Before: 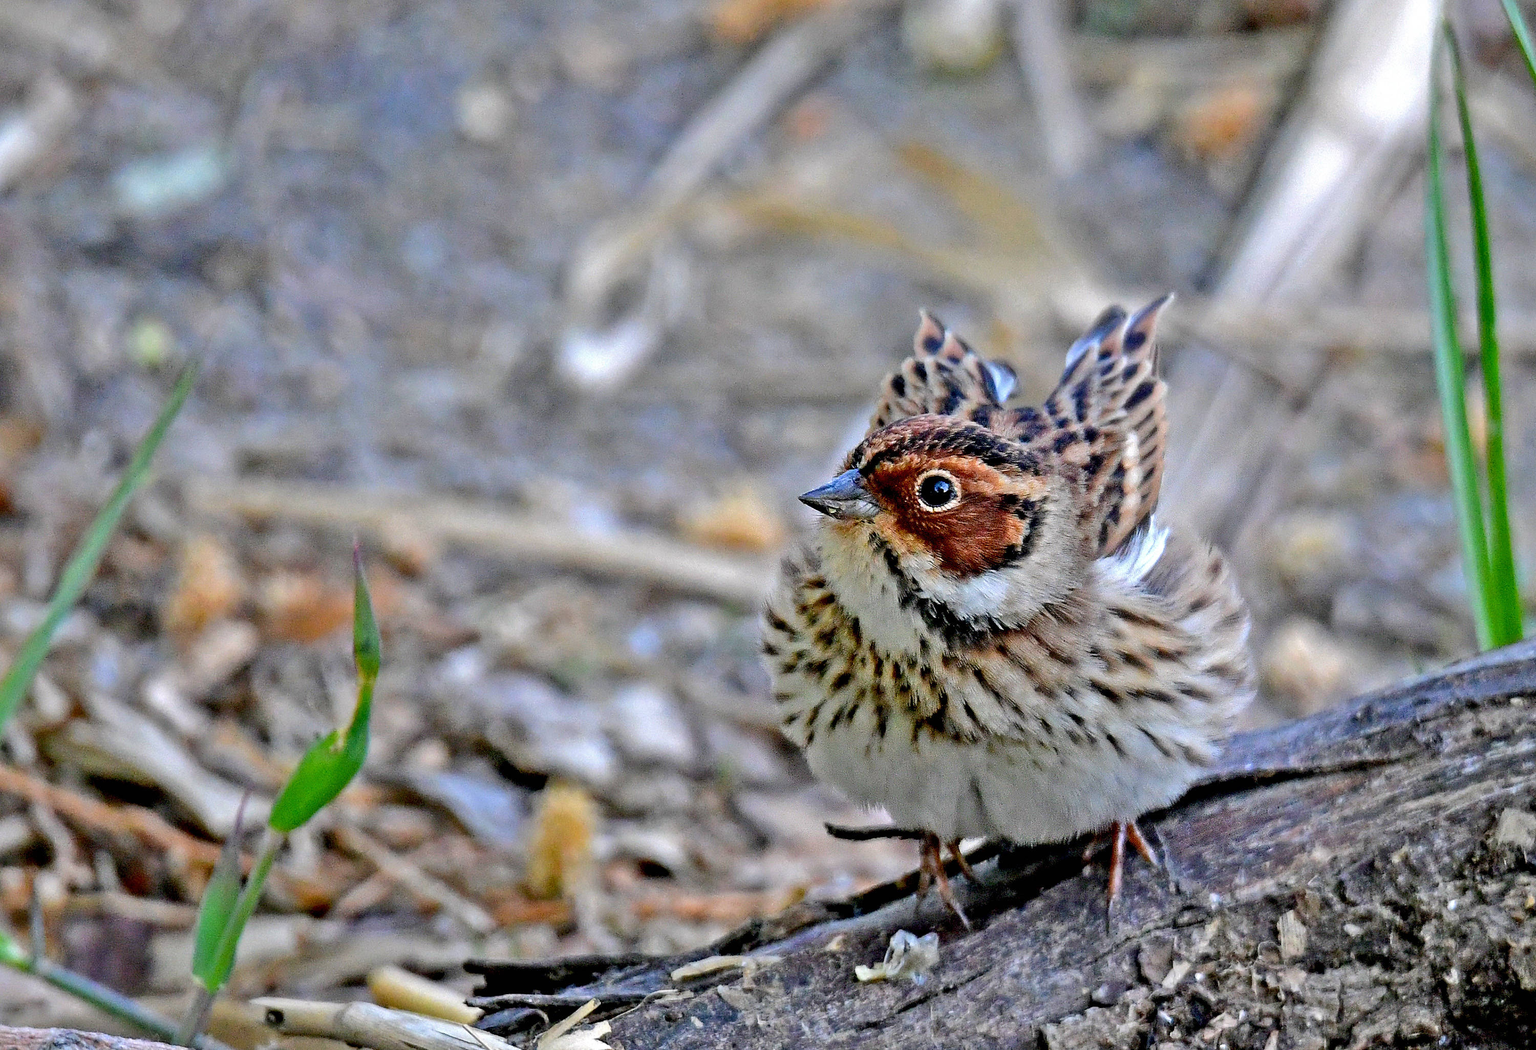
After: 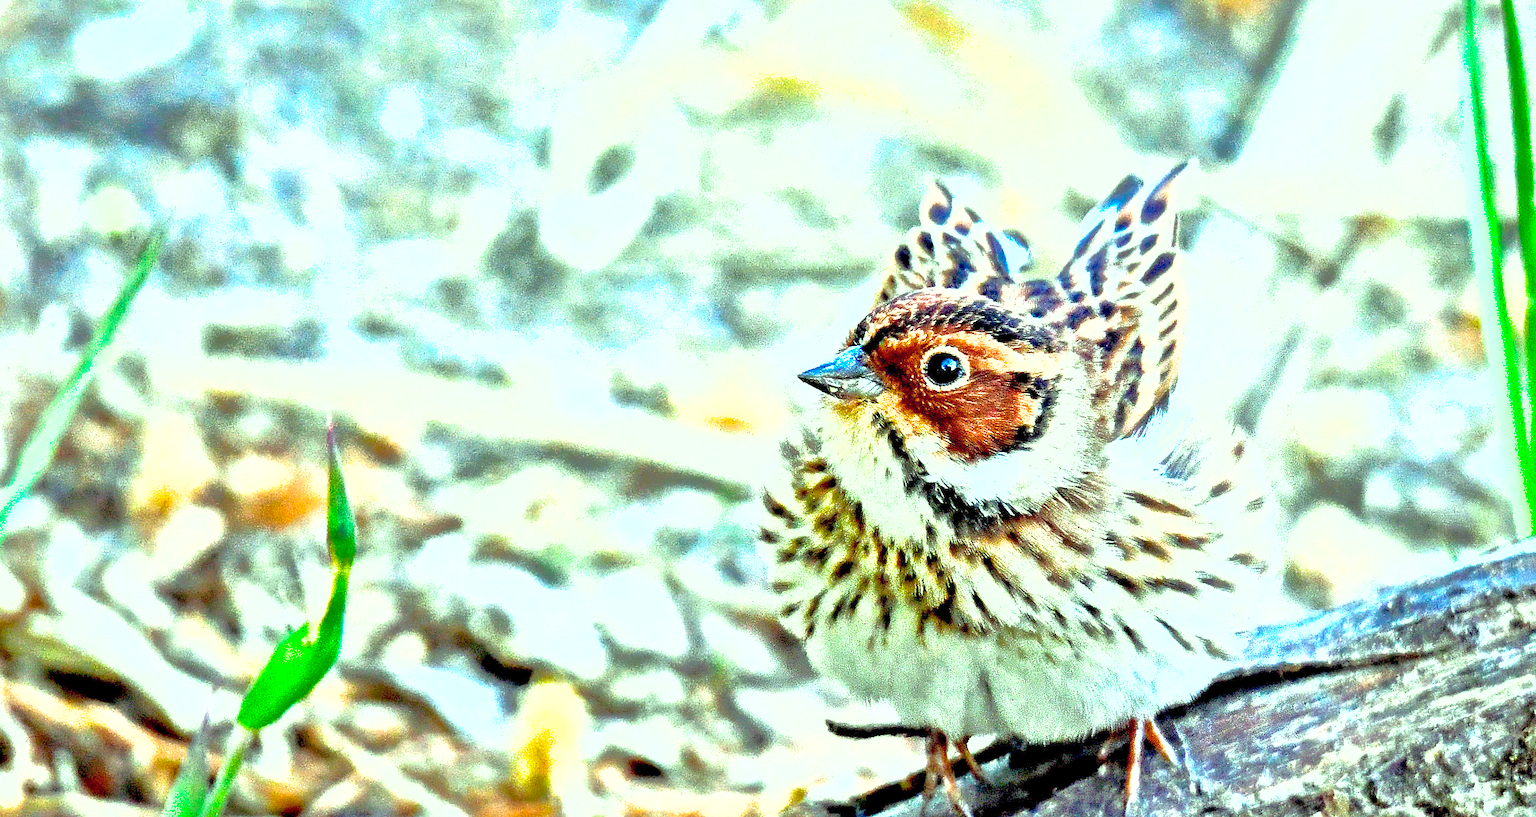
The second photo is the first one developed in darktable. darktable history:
exposure: black level correction 0.001, exposure 1.646 EV, compensate highlight preservation false
shadows and highlights: on, module defaults
local contrast: mode bilateral grid, contrast 99, coarseness 99, detail 108%, midtone range 0.2
color balance rgb: highlights gain › luminance 15.54%, highlights gain › chroma 6.981%, highlights gain › hue 128.73°, perceptual saturation grading › global saturation 3.14%, global vibrance 20%
crop and rotate: left 2.867%, top 13.555%, right 2.531%, bottom 12.788%
